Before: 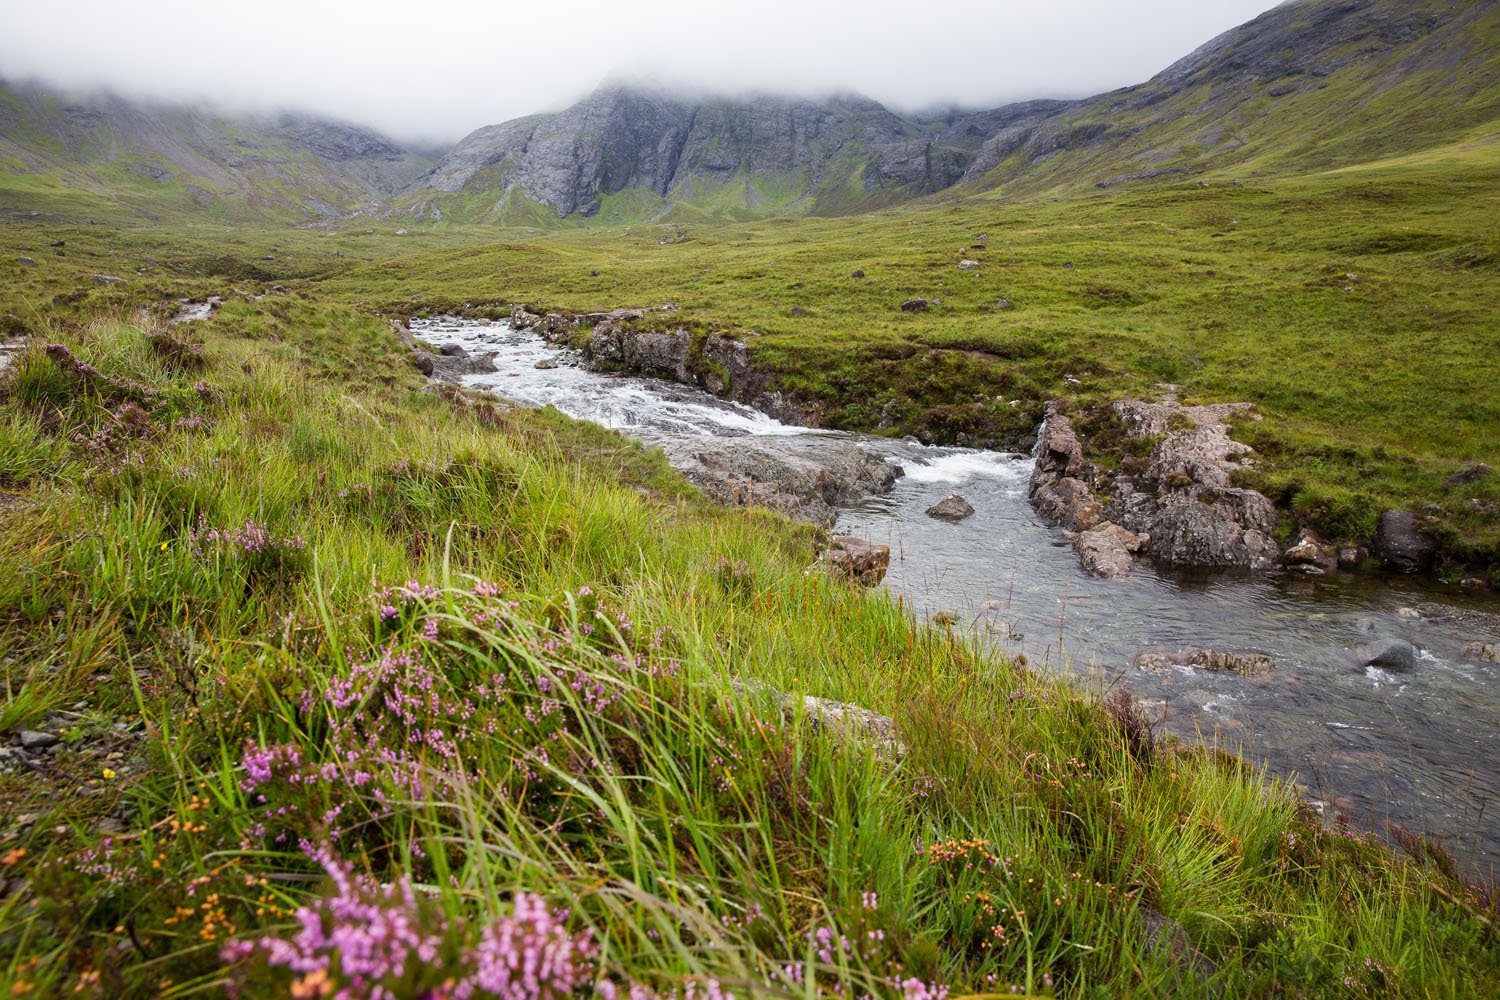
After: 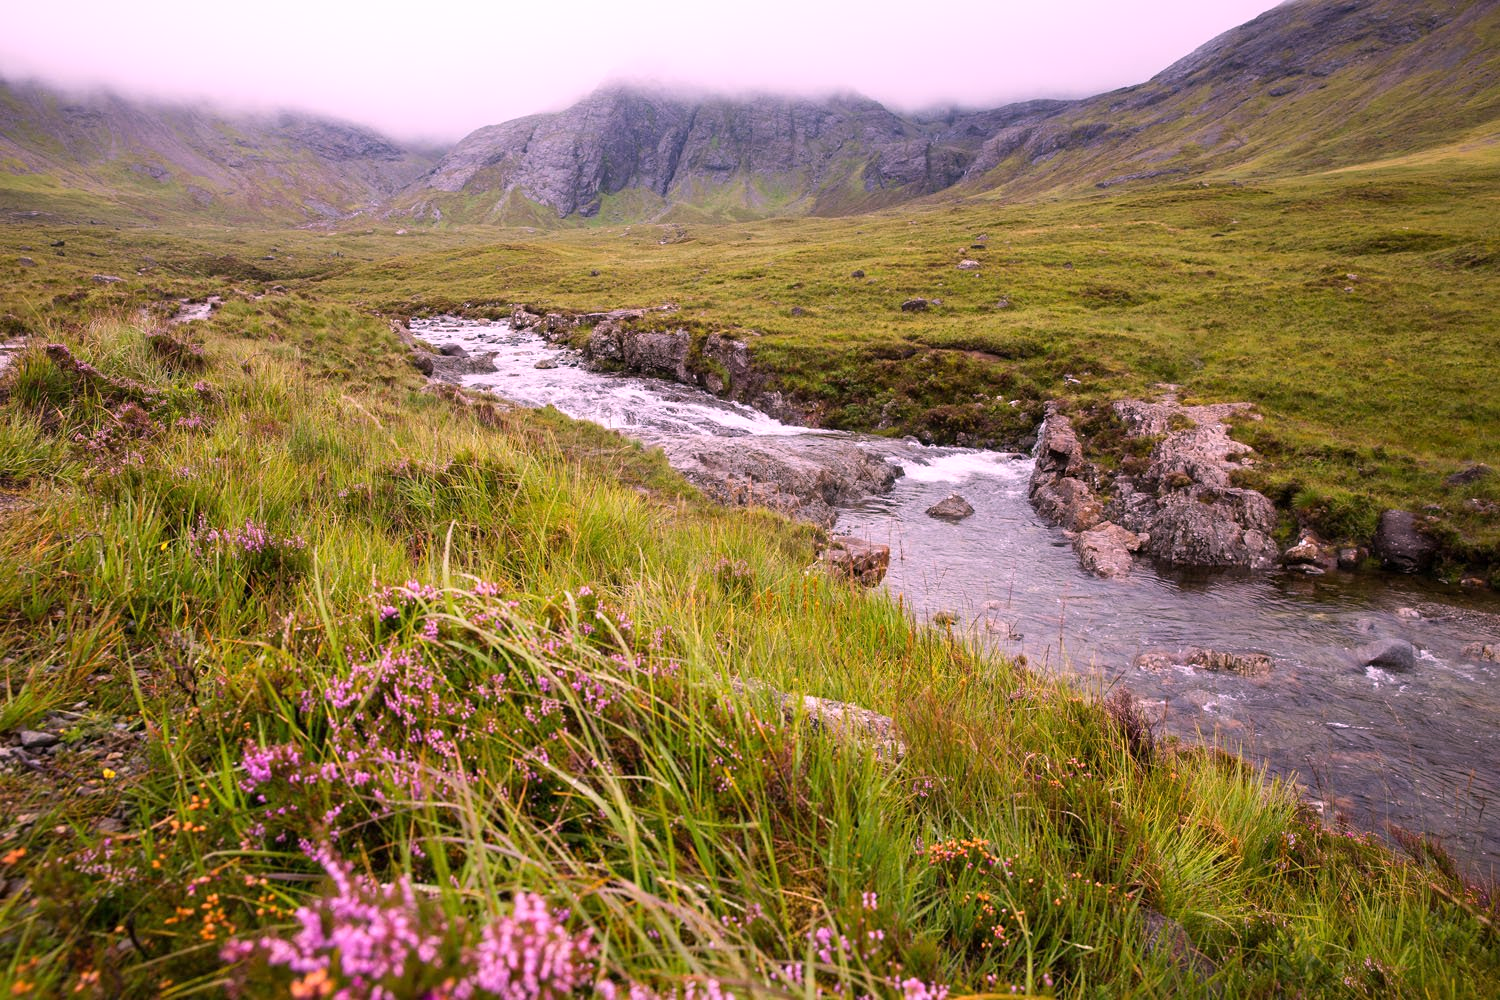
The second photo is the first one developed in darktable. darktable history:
white balance: red 1.188, blue 1.11
